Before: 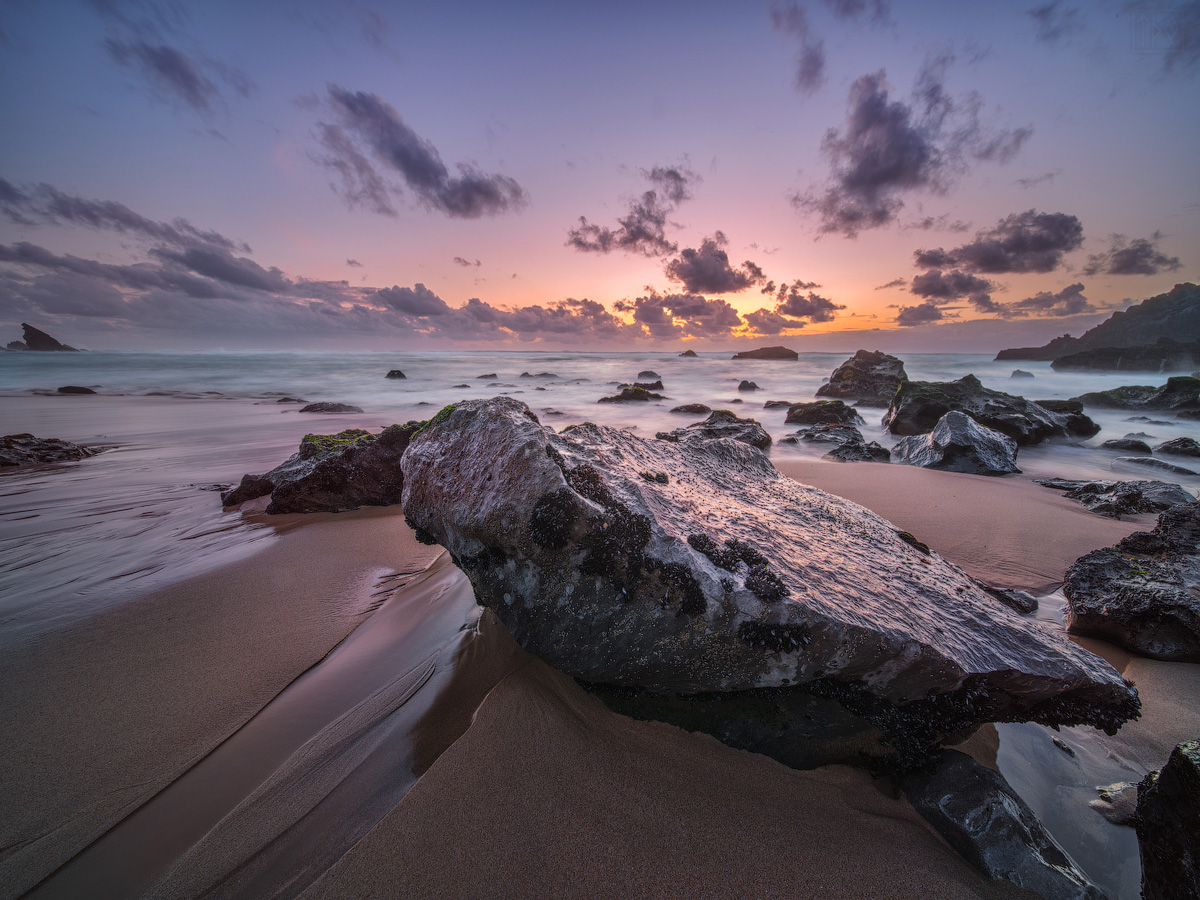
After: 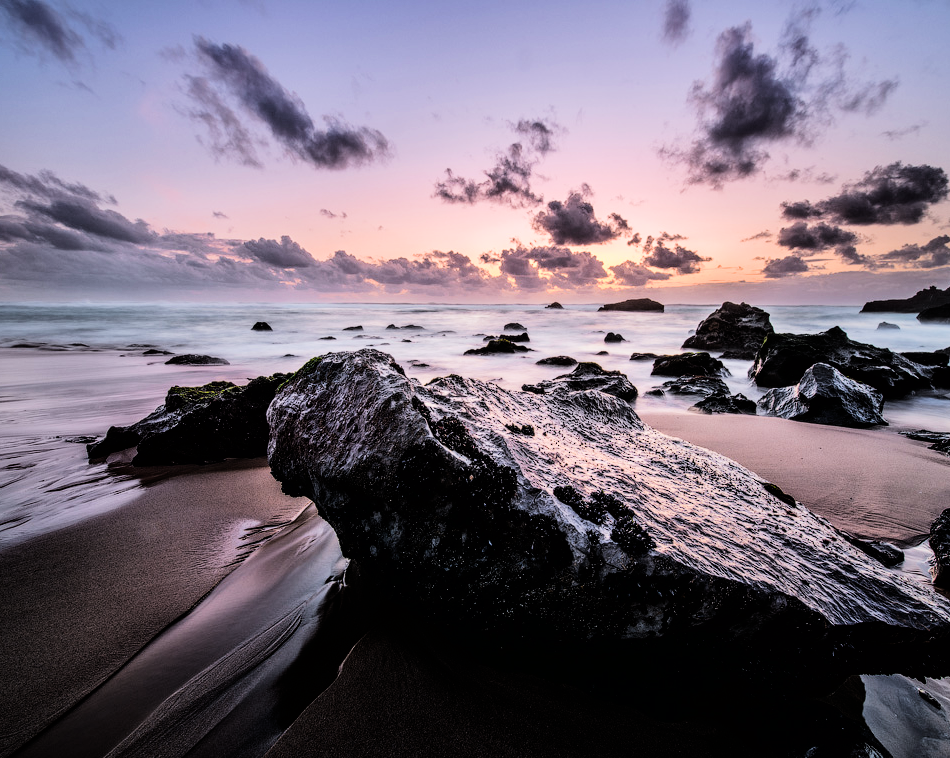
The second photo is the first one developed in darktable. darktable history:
white balance: red 0.986, blue 1.01
filmic rgb: black relative exposure -5 EV, hardness 2.88, contrast 1.4
tone equalizer: -8 EV -1.08 EV, -7 EV -1.01 EV, -6 EV -0.867 EV, -5 EV -0.578 EV, -3 EV 0.578 EV, -2 EV 0.867 EV, -1 EV 1.01 EV, +0 EV 1.08 EV, edges refinement/feathering 500, mask exposure compensation -1.57 EV, preserve details no
crop: left 11.225%, top 5.381%, right 9.565%, bottom 10.314%
